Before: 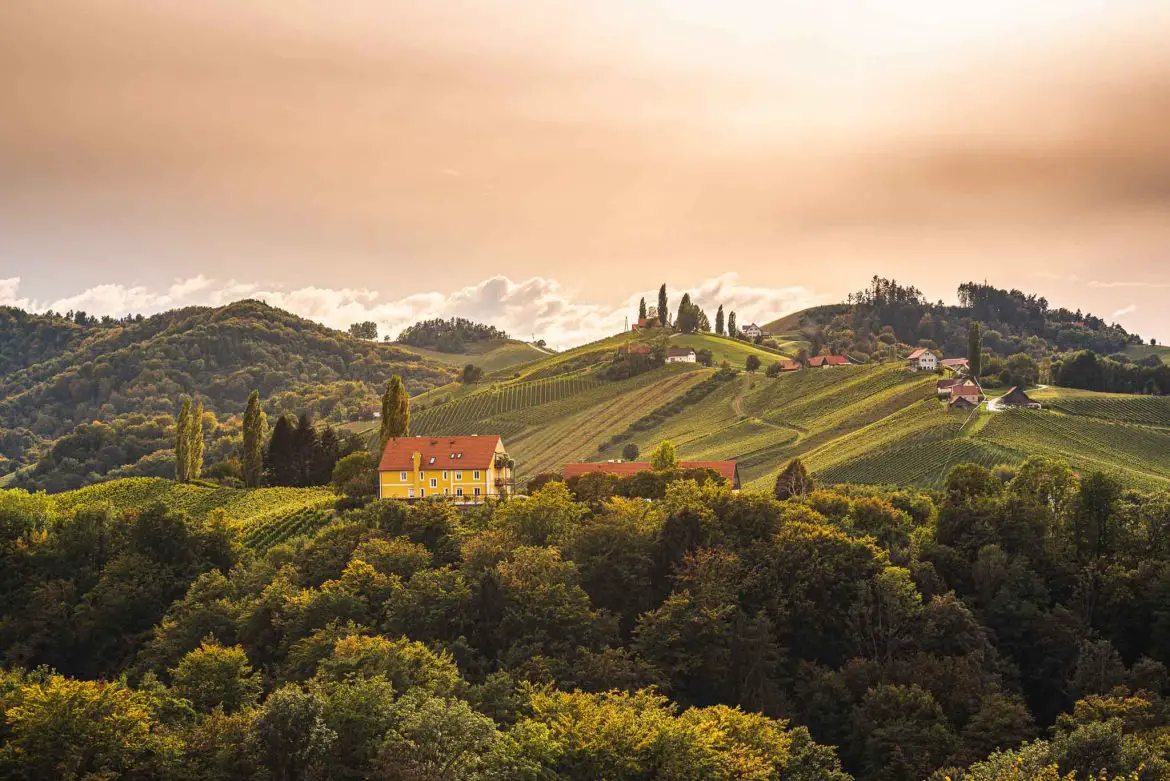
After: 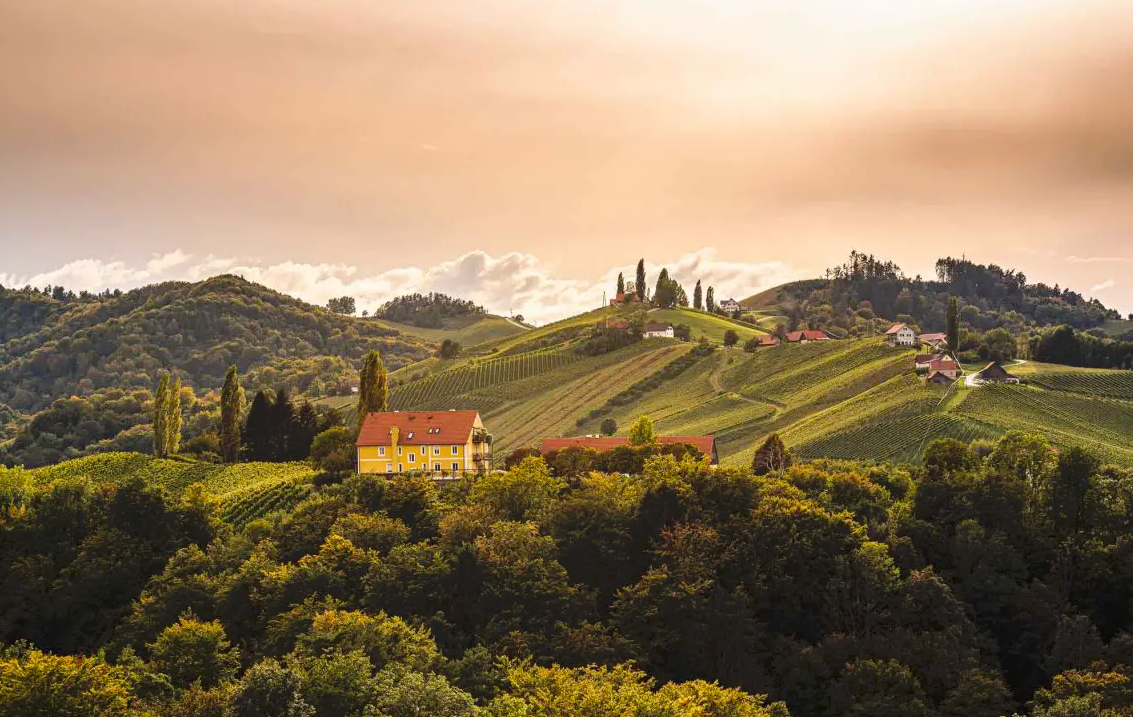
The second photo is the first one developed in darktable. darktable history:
crop: left 1.964%, top 3.251%, right 1.122%, bottom 4.933%
tone curve: curves: ch0 [(0, 0) (0.003, 0.004) (0.011, 0.005) (0.025, 0.014) (0.044, 0.037) (0.069, 0.059) (0.1, 0.096) (0.136, 0.116) (0.177, 0.133) (0.224, 0.177) (0.277, 0.255) (0.335, 0.319) (0.399, 0.385) (0.468, 0.457) (0.543, 0.545) (0.623, 0.621) (0.709, 0.705) (0.801, 0.801) (0.898, 0.901) (1, 1)], preserve colors none
